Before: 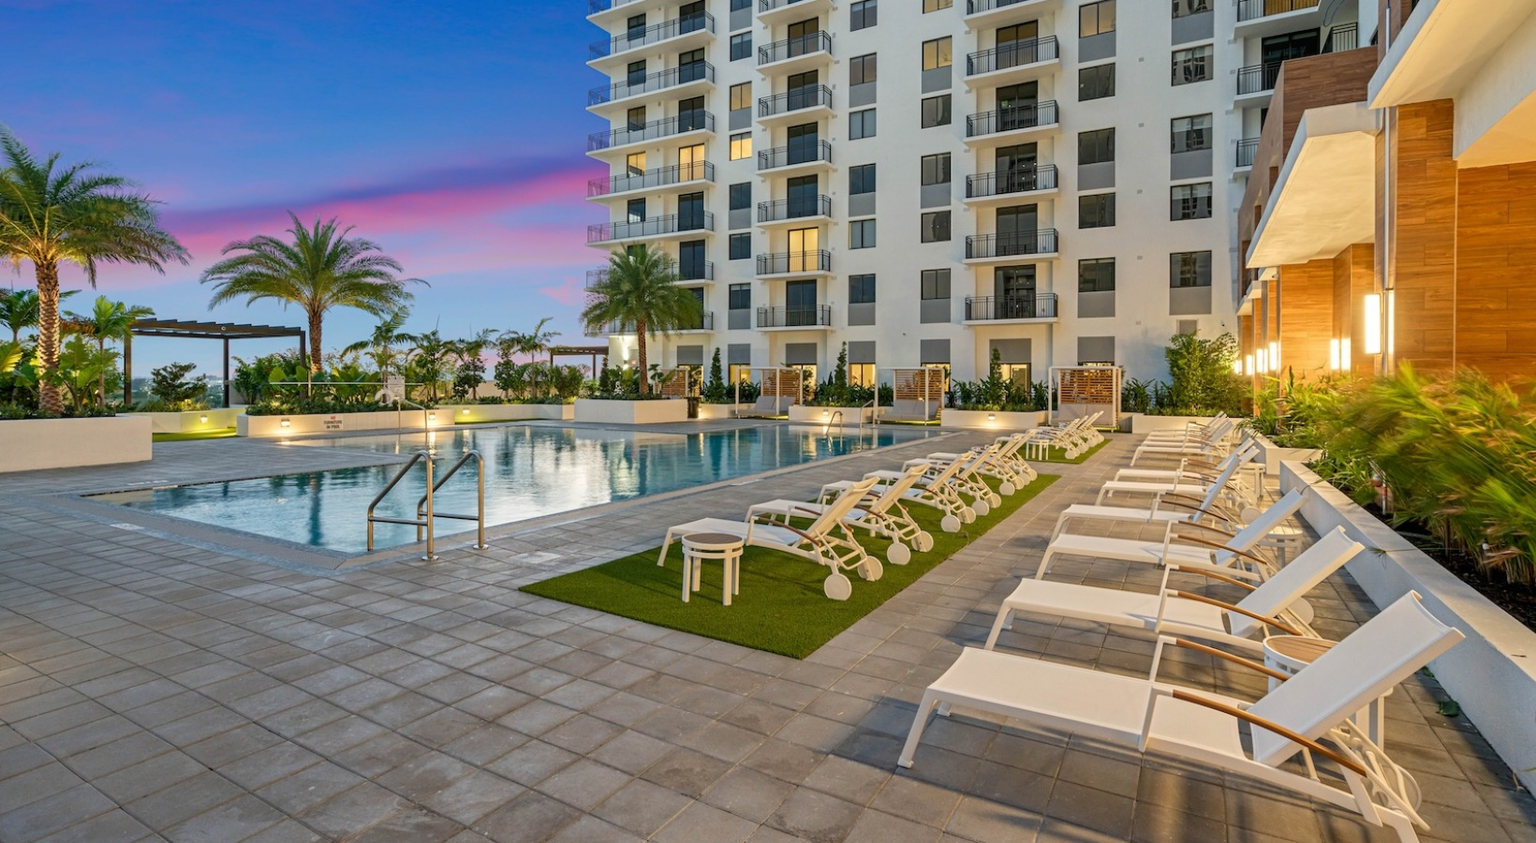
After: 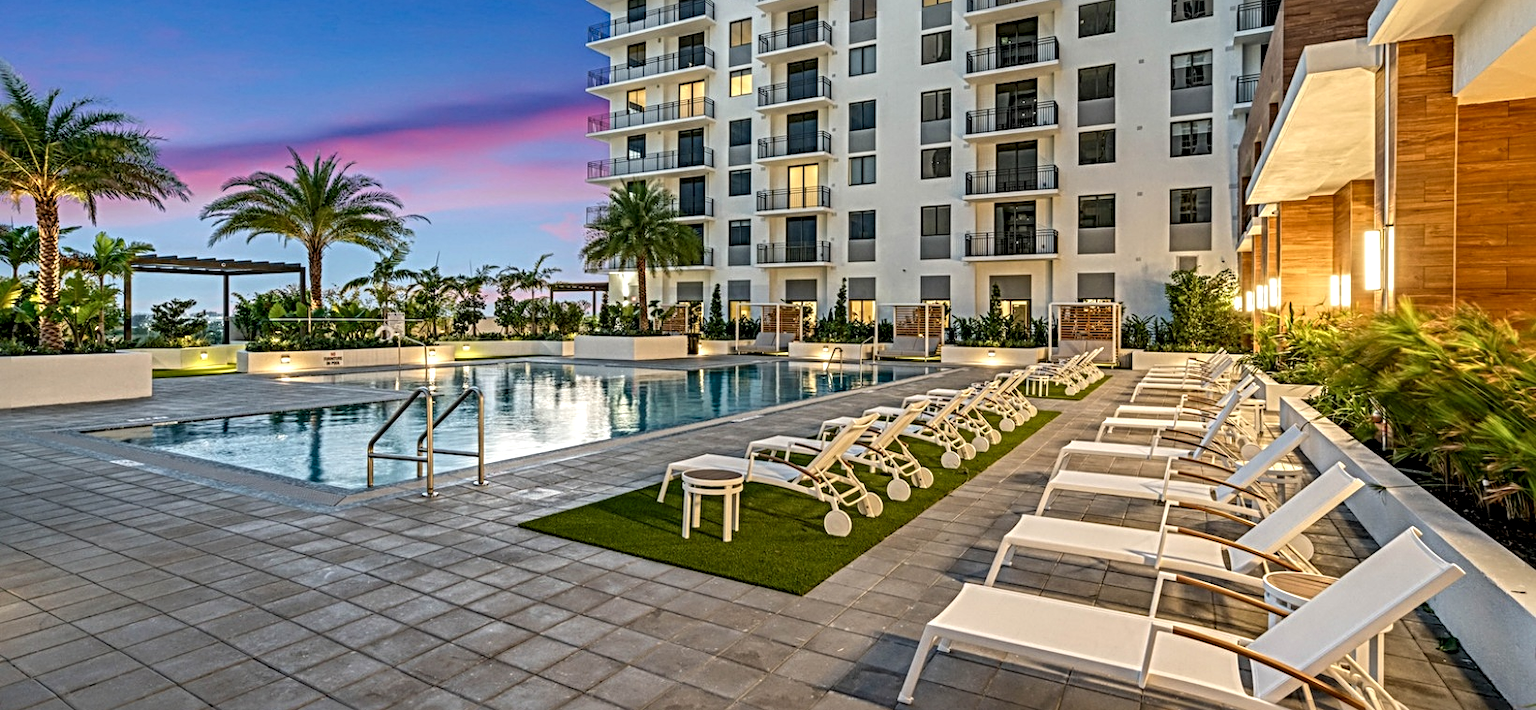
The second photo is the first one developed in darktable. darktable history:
sharpen: radius 4.852
crop: top 7.619%, bottom 7.988%
local contrast: detail 150%
